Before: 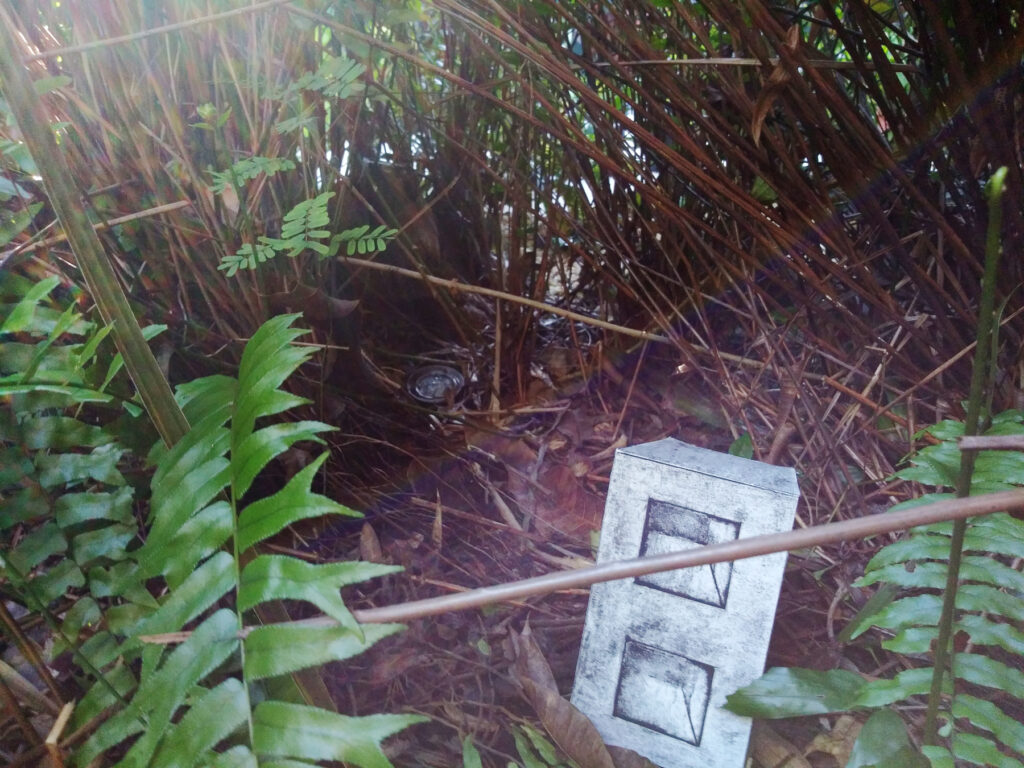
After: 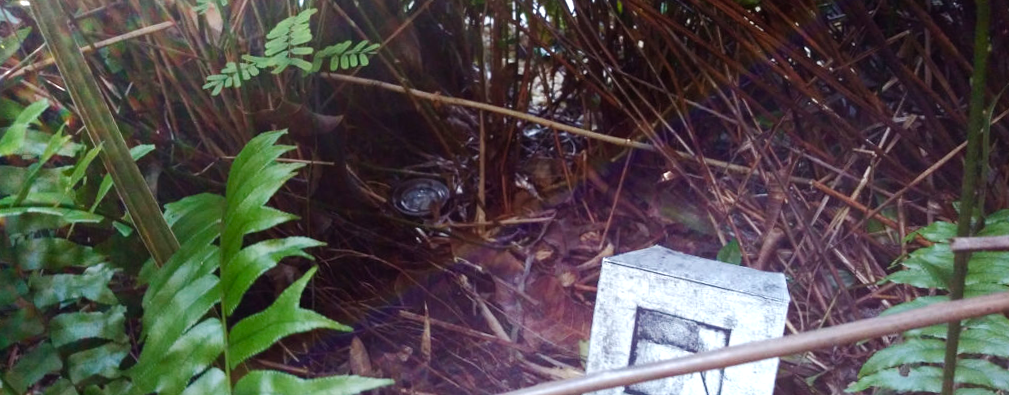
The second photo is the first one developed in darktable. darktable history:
crop and rotate: top 23.043%, bottom 23.437%
rotate and perspective: rotation -1.32°, lens shift (horizontal) -0.031, crop left 0.015, crop right 0.985, crop top 0.047, crop bottom 0.982
color balance rgb: shadows lift › luminance -20%, power › hue 72.24°, highlights gain › luminance 15%, global offset › hue 171.6°, perceptual saturation grading › highlights -30%, perceptual saturation grading › shadows 20%, global vibrance 30%, contrast 10%
